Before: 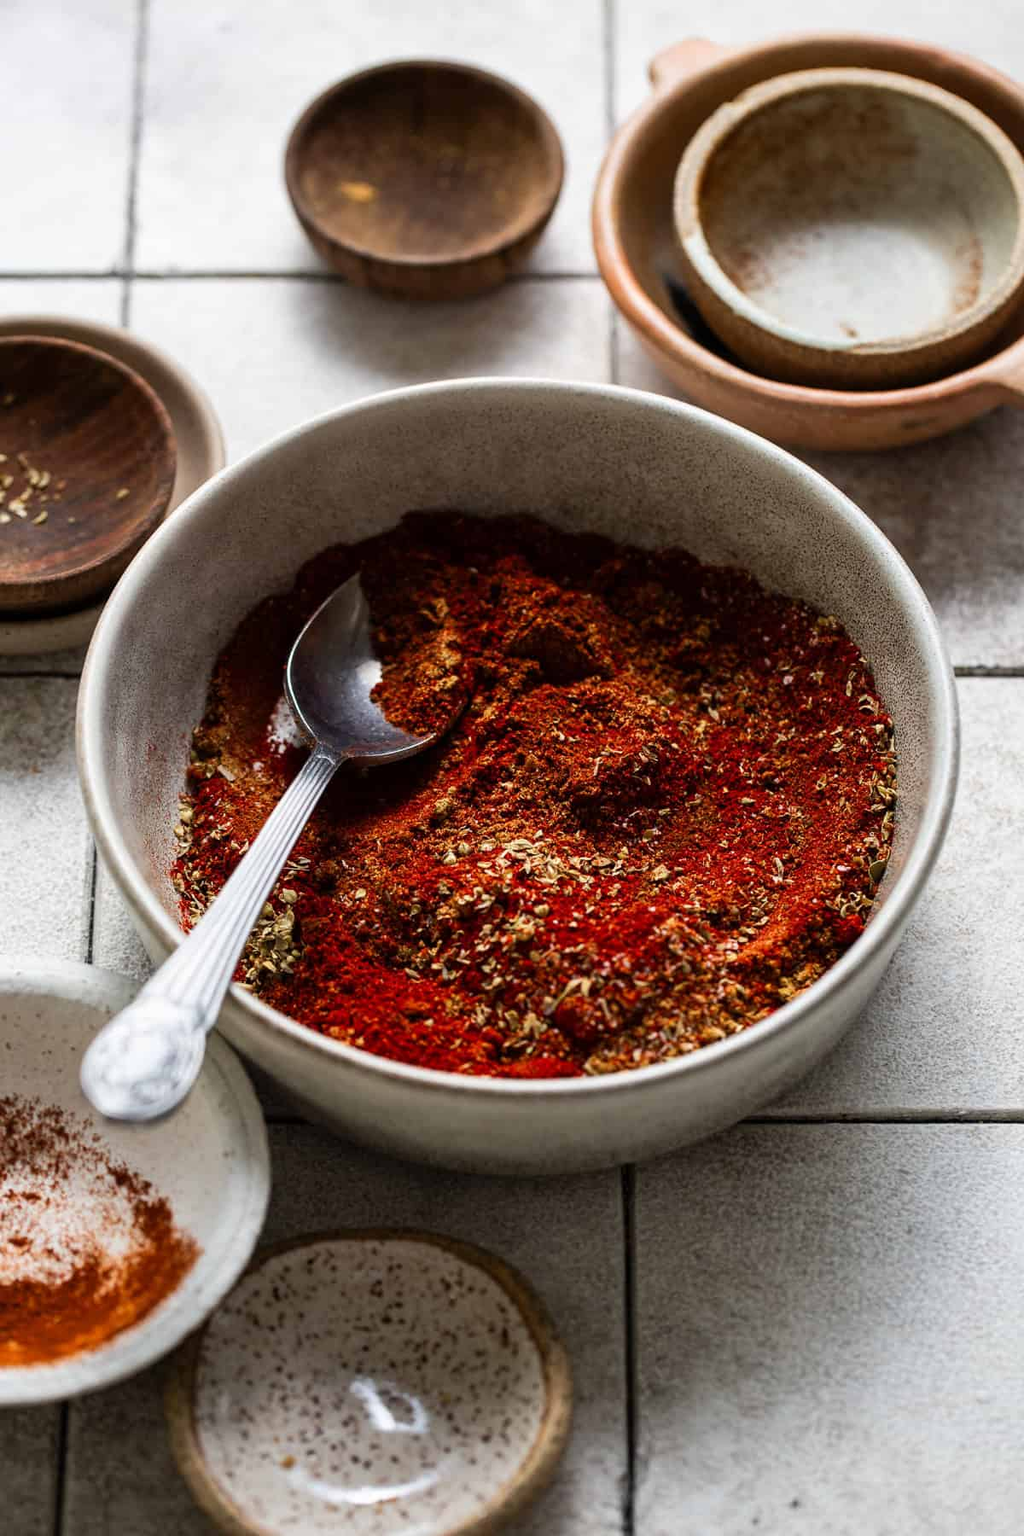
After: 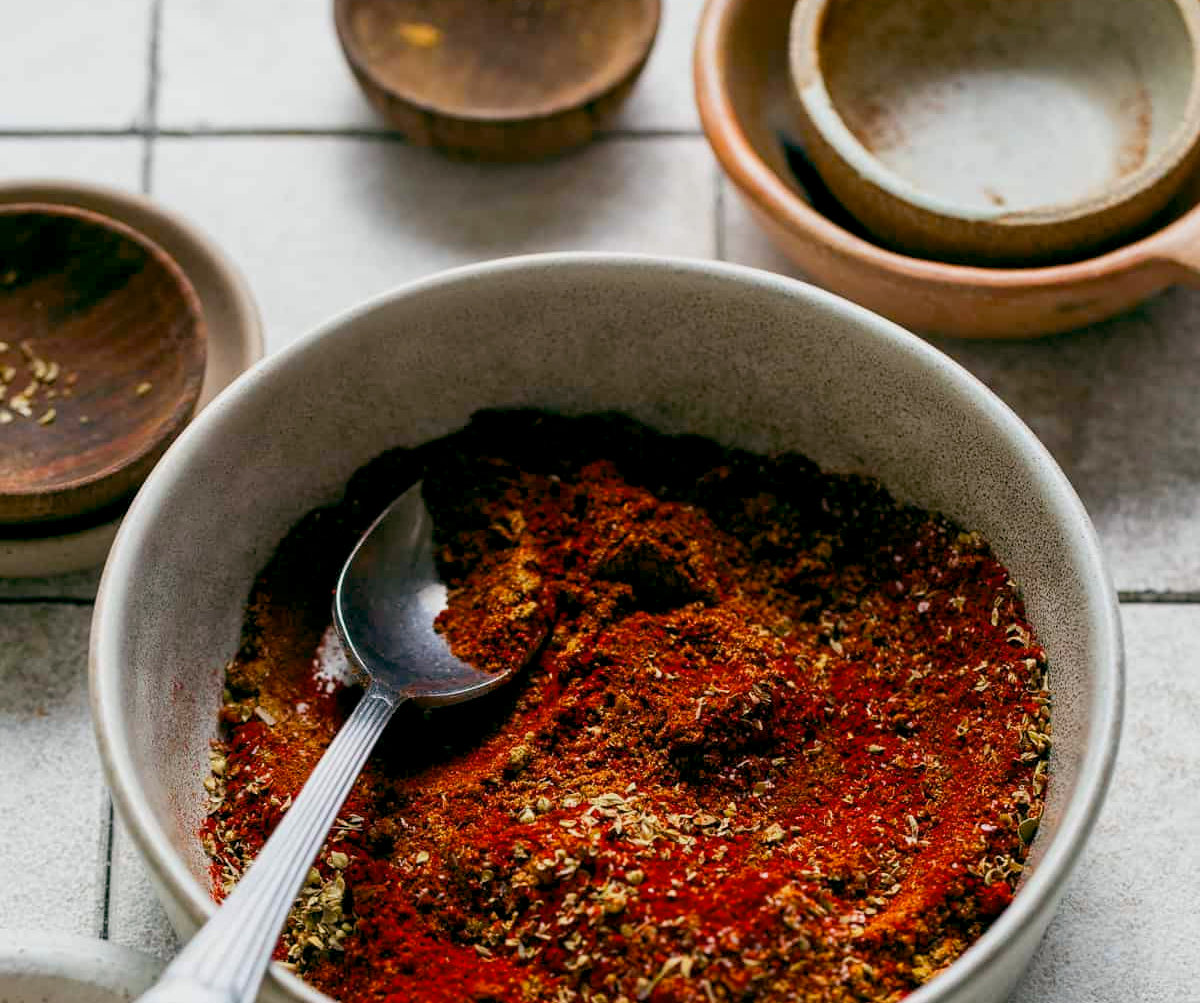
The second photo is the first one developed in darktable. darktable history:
color balance rgb: global offset › luminance -0.333%, global offset › chroma 0.108%, global offset › hue 163.43°, perceptual saturation grading › global saturation 17.317%, contrast -10.147%
crop and rotate: top 10.556%, bottom 33.706%
